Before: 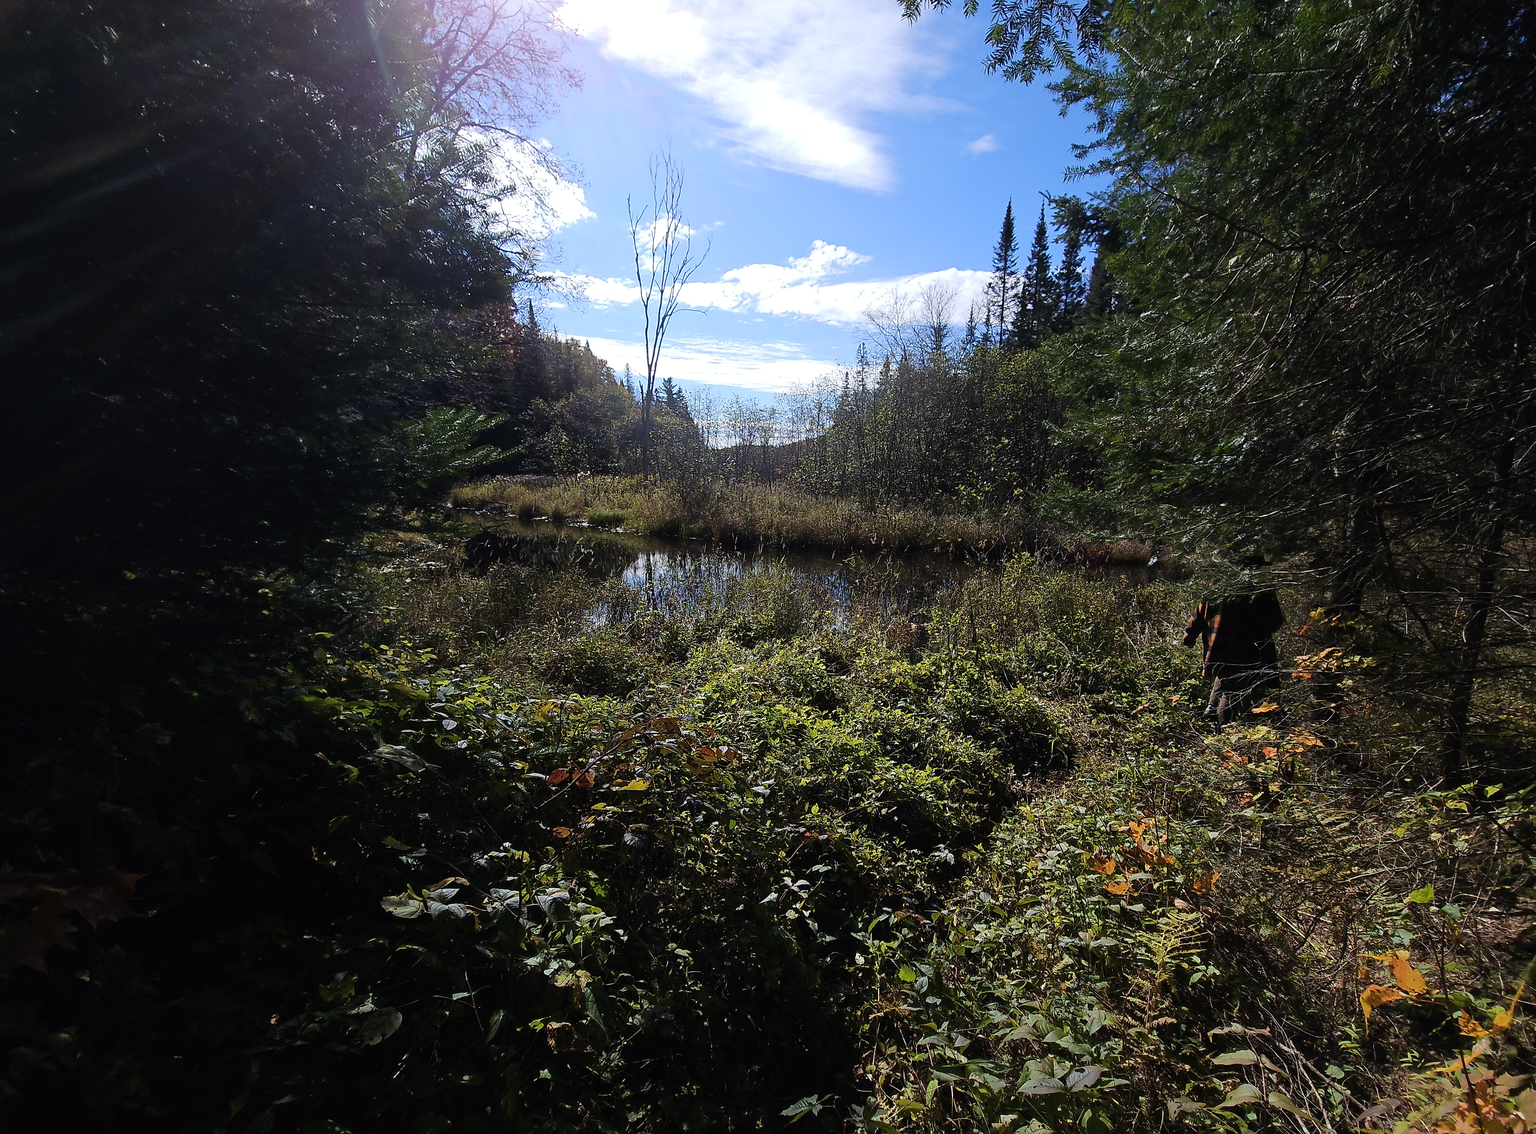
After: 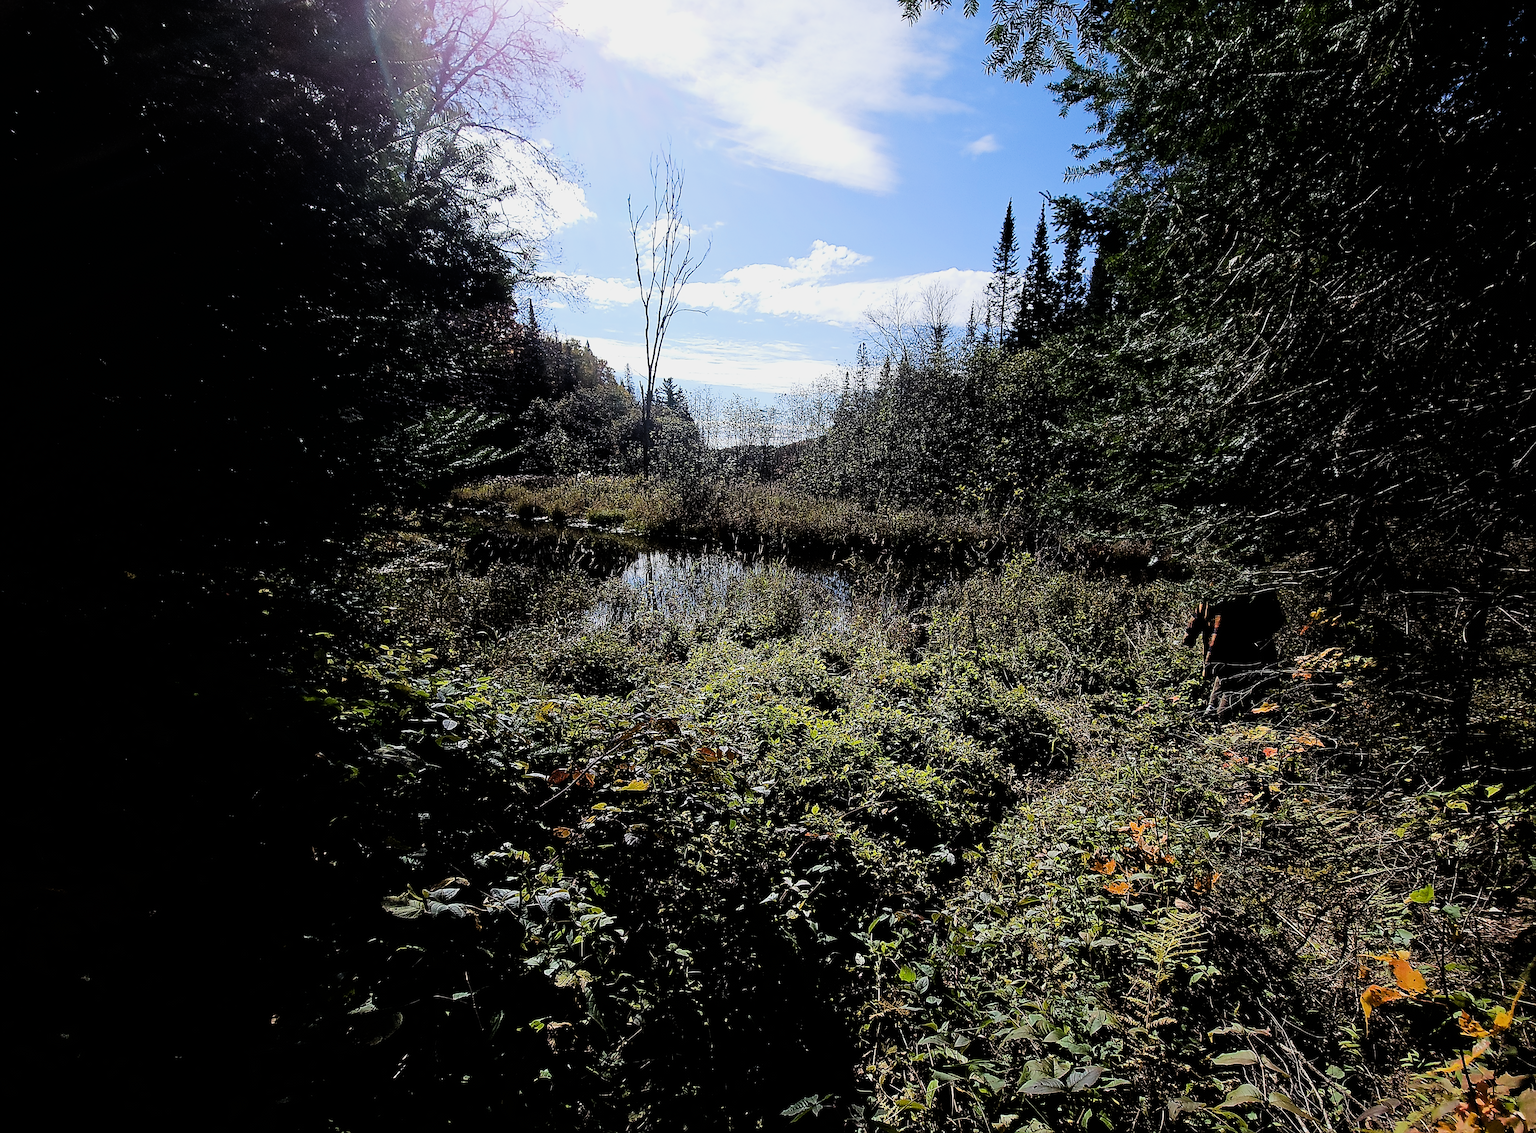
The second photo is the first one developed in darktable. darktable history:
filmic rgb: black relative exposure -5 EV, white relative exposure 3.5 EV, hardness 3.19, contrast 1.5, highlights saturation mix -50%
sharpen: on, module defaults
